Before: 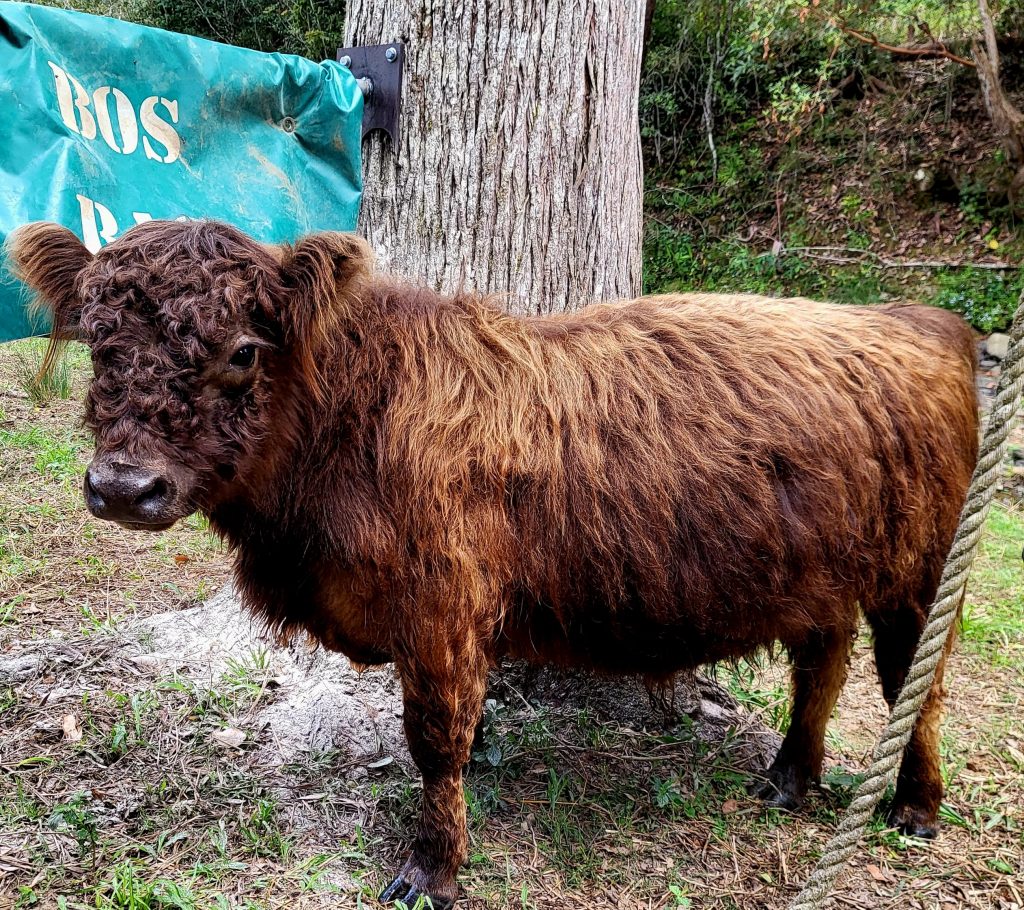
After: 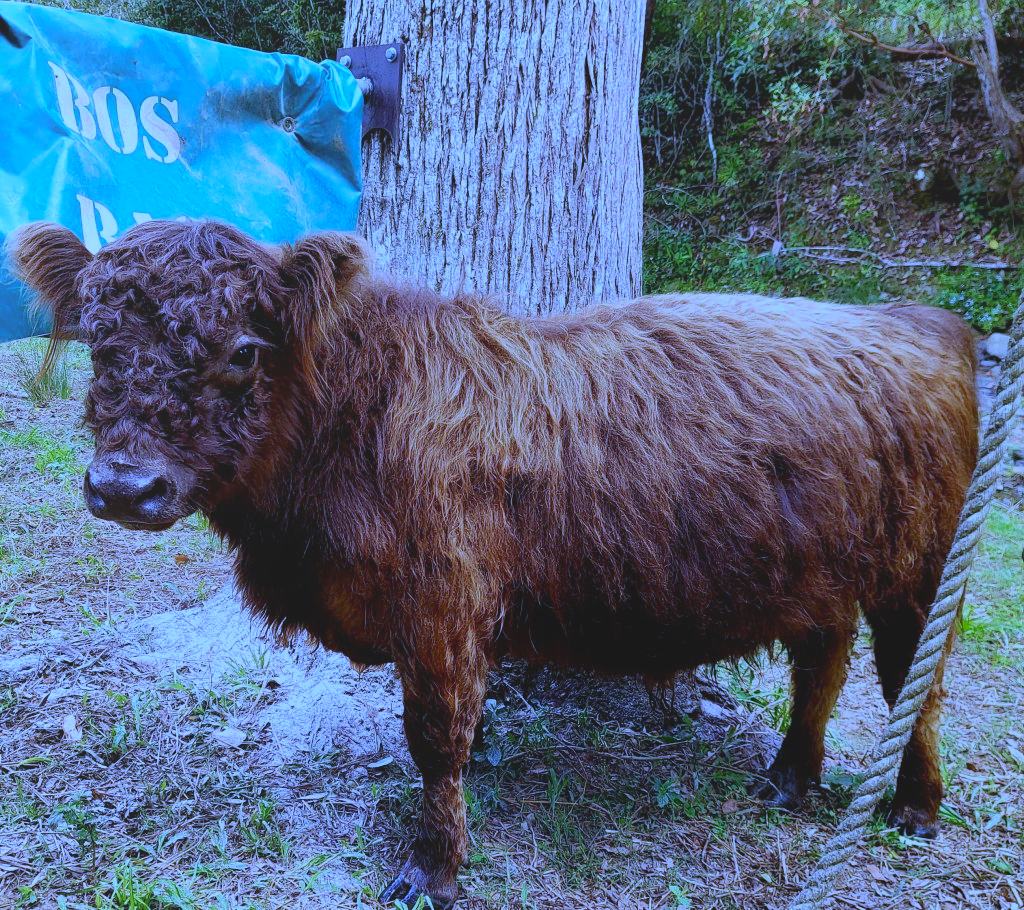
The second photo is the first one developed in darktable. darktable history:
white balance: red 0.766, blue 1.537
local contrast: detail 70%
